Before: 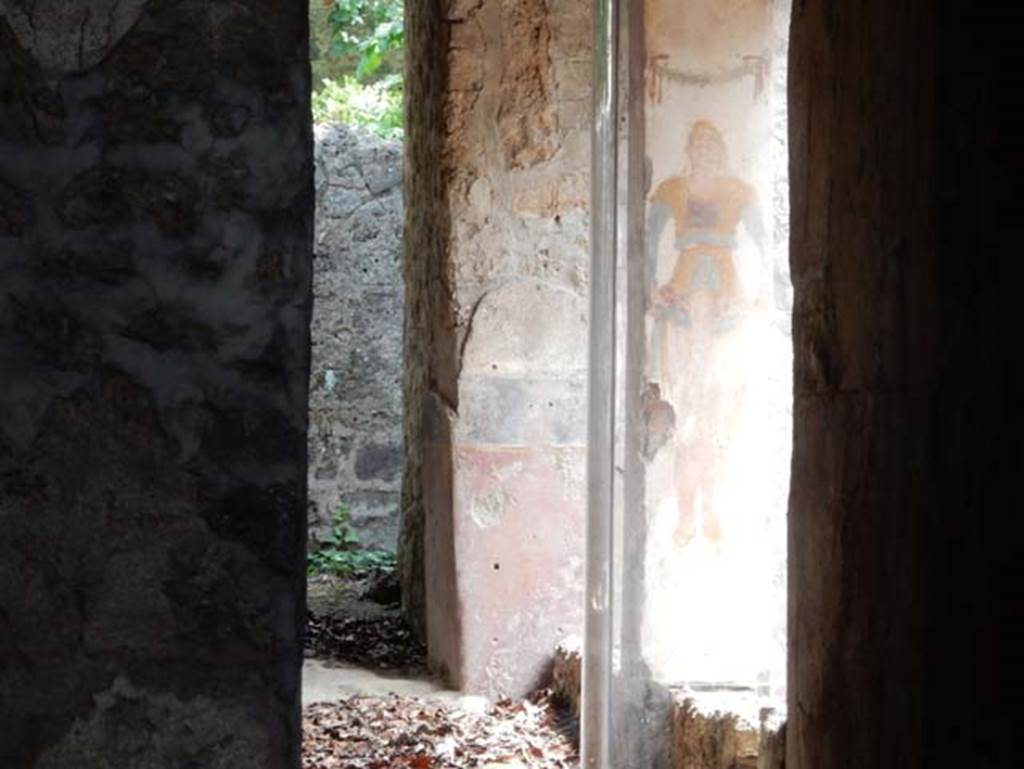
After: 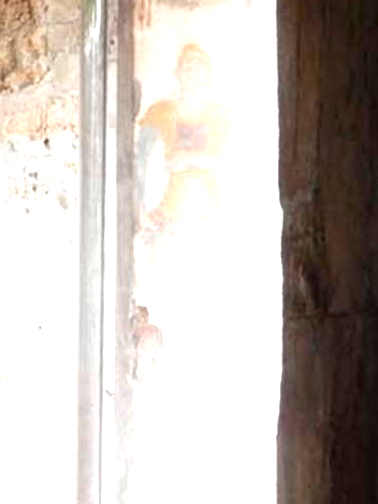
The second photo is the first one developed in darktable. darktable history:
crop and rotate: left 49.936%, top 10.094%, right 13.136%, bottom 24.256%
exposure: black level correction 0.001, exposure 1.116 EV, compensate highlight preservation false
